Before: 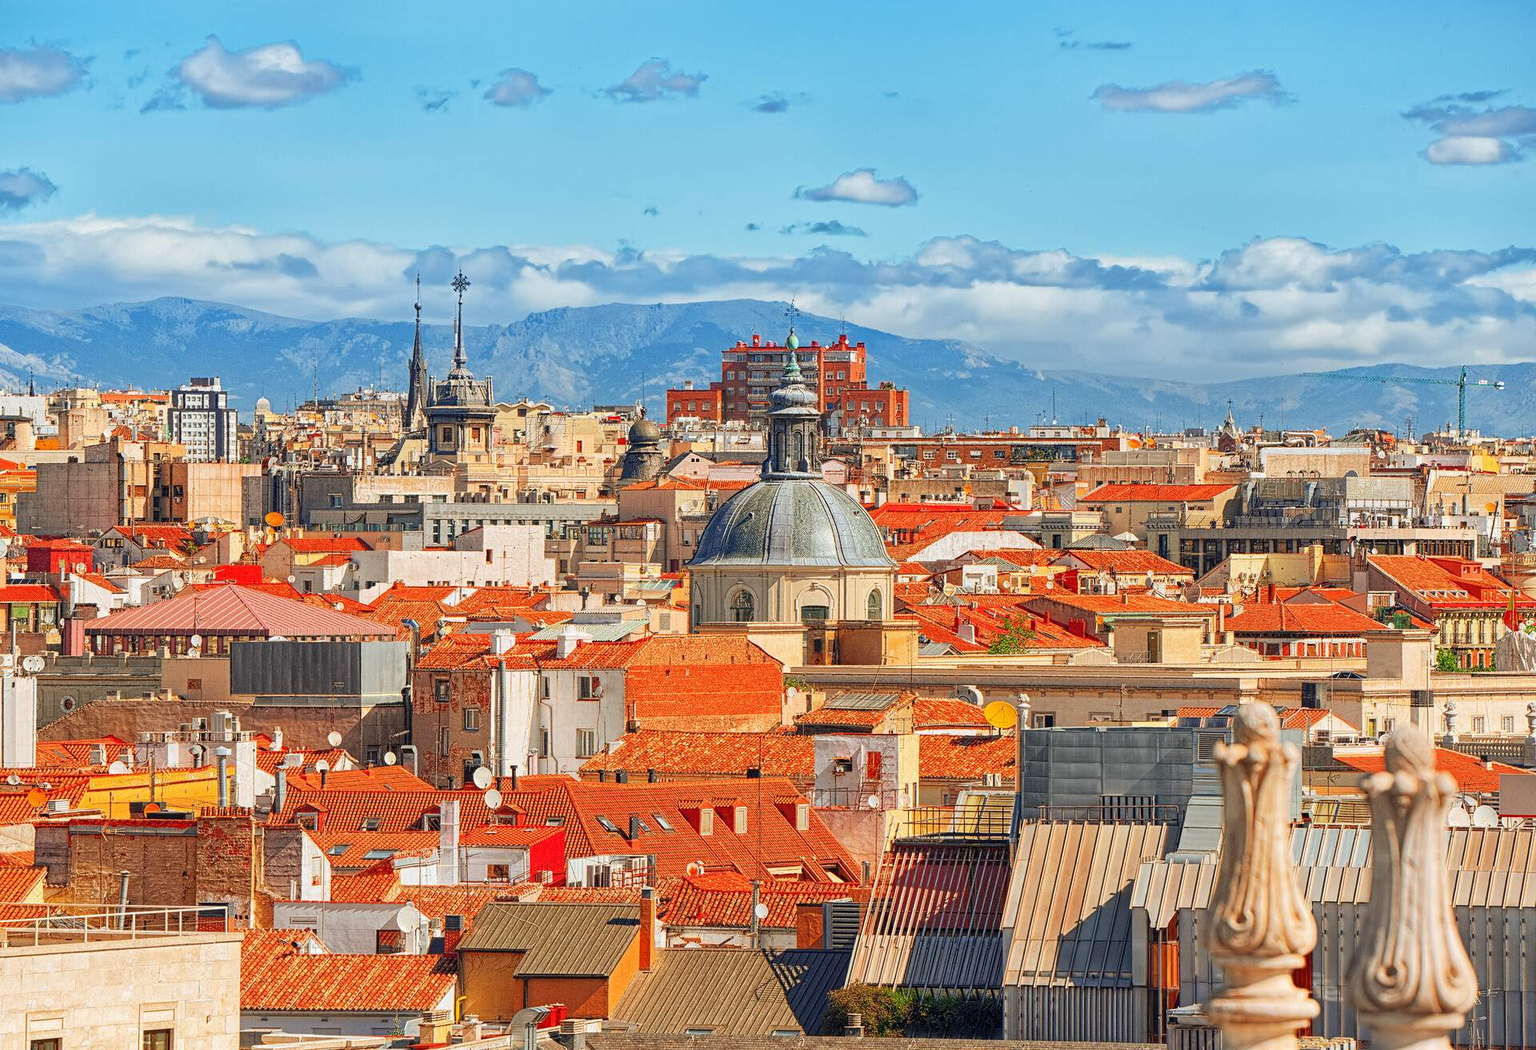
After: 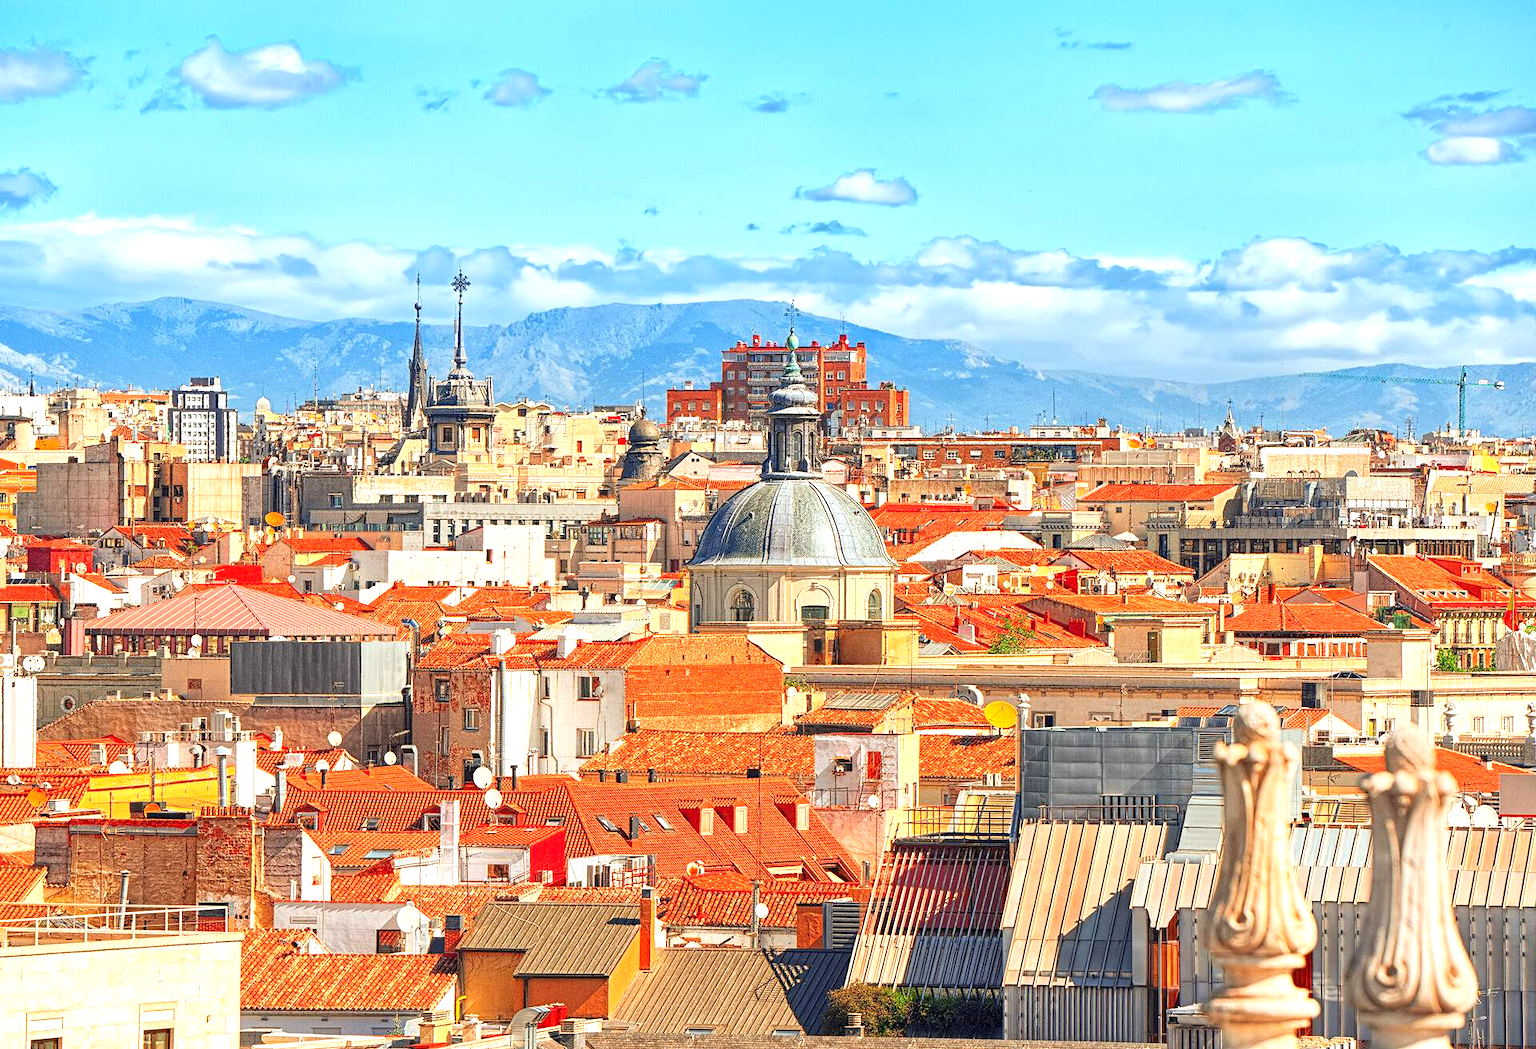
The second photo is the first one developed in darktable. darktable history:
contrast brightness saturation: contrast 0.084, saturation 0.022
exposure: black level correction 0, exposure 0.698 EV, compensate exposure bias true, compensate highlight preservation false
